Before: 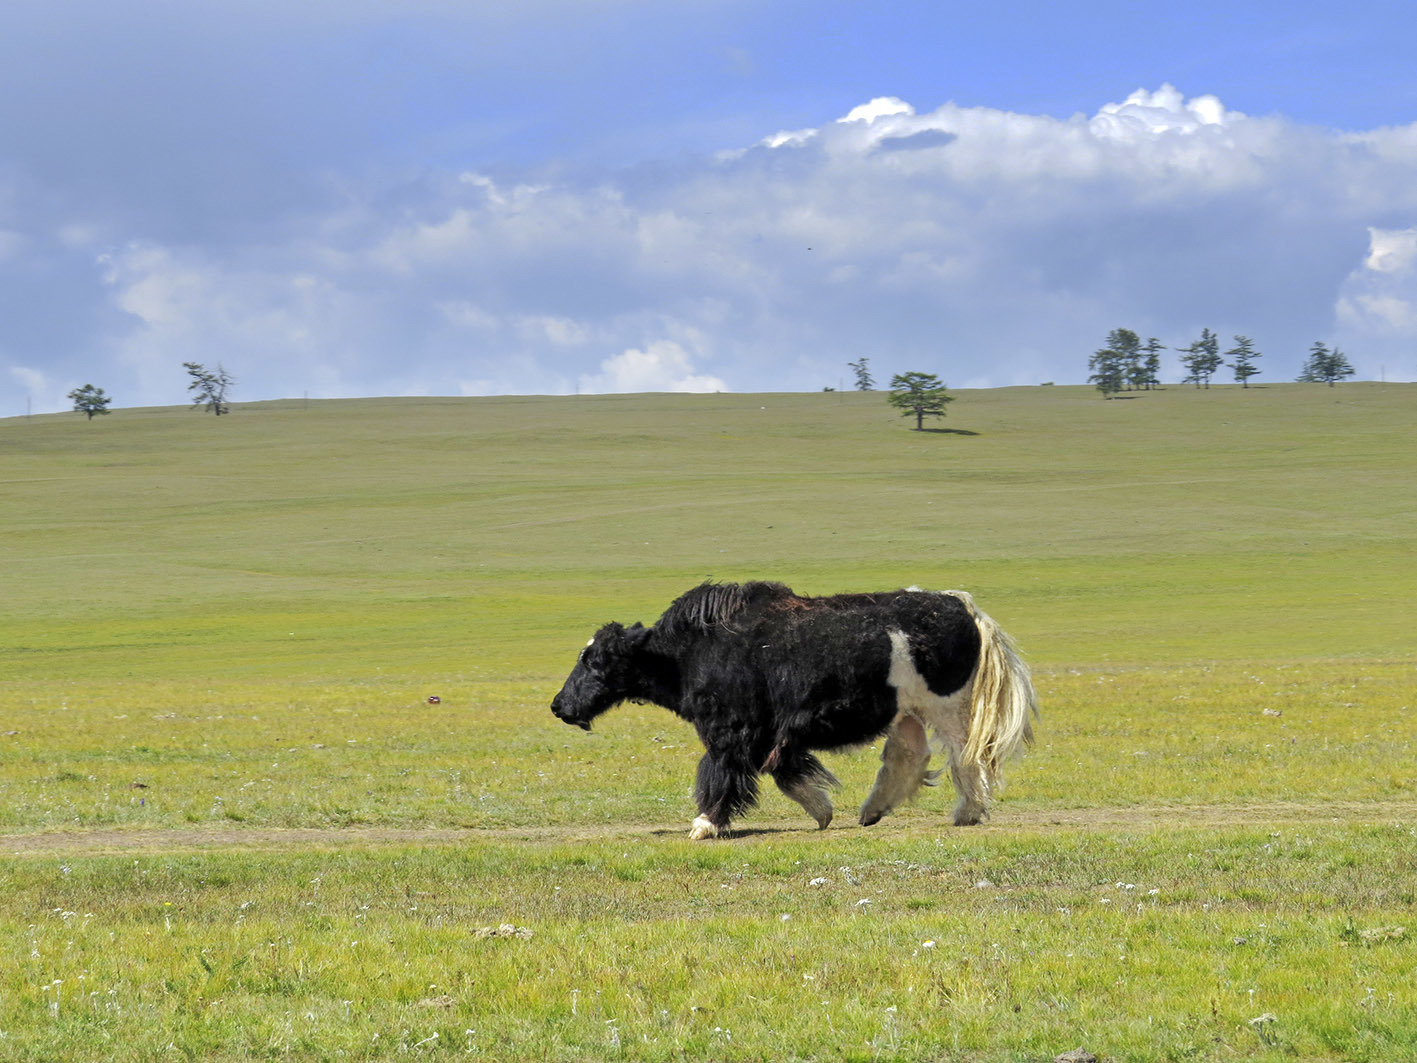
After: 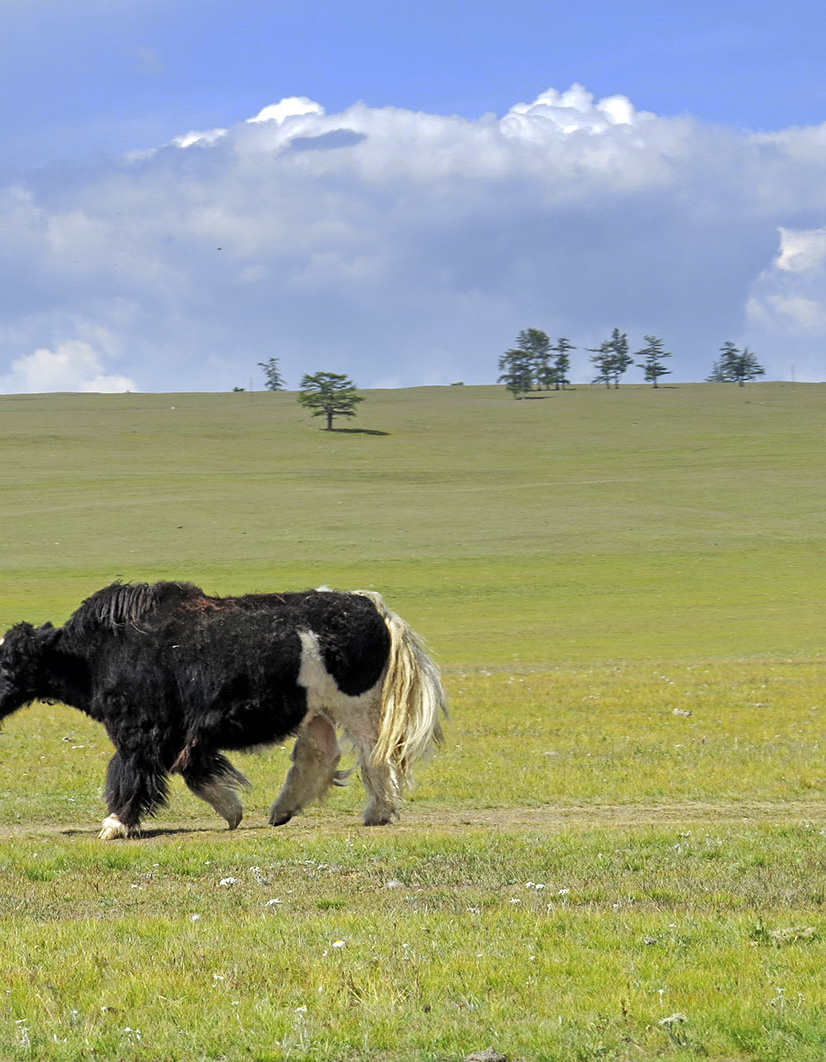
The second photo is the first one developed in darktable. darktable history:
sharpen: amount 0.203
crop: left 41.66%
